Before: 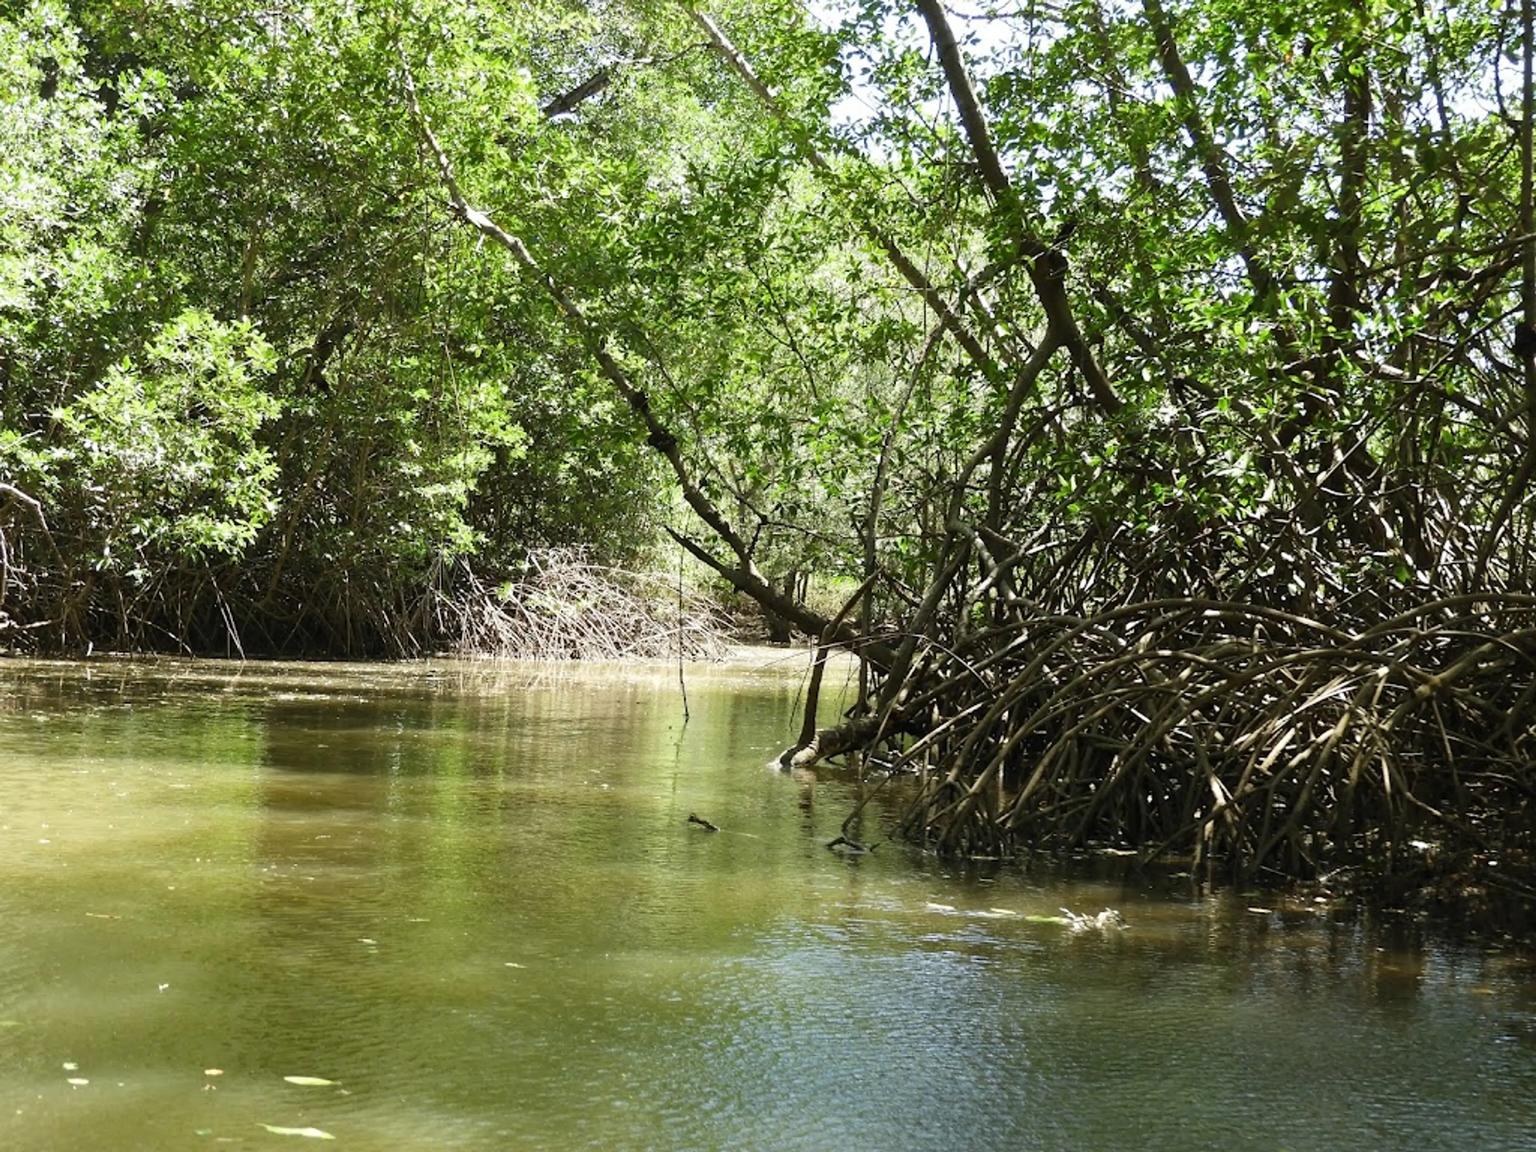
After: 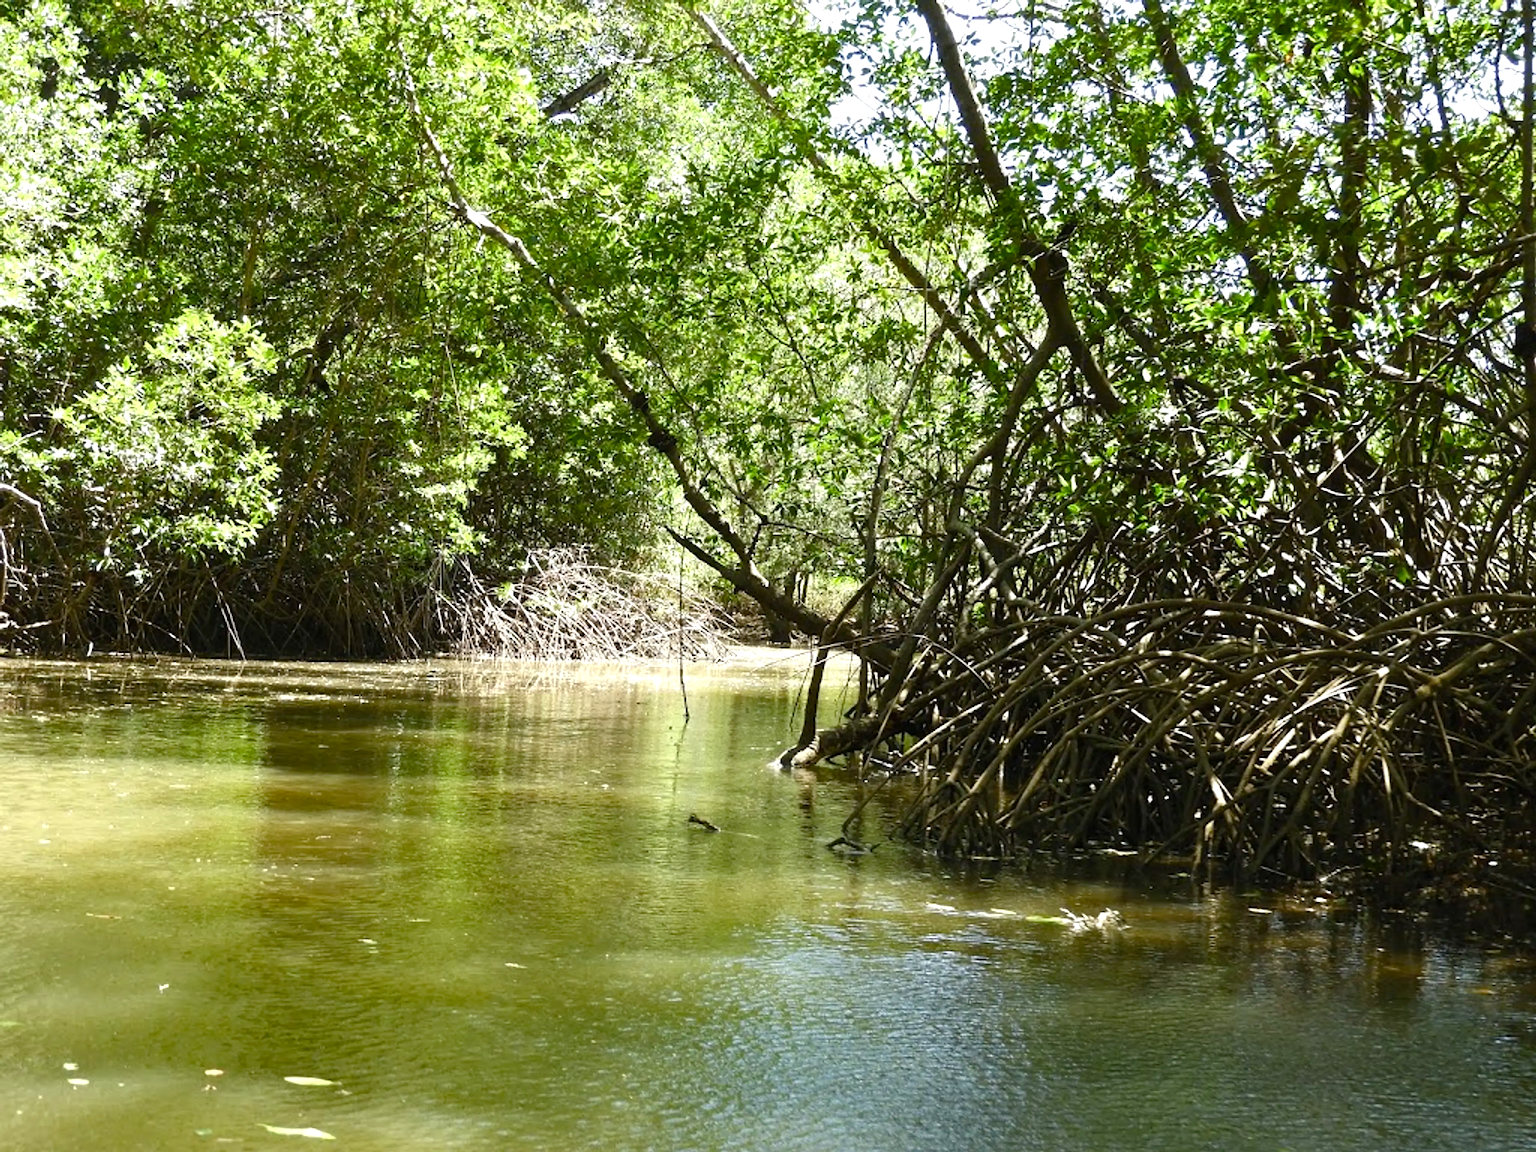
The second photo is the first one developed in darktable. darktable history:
sharpen: amount 0.204
color balance rgb: perceptual saturation grading › global saturation 20%, perceptual saturation grading › highlights -24.839%, perceptual saturation grading › shadows 25.47%, perceptual brilliance grading › global brilliance 2.183%, perceptual brilliance grading › highlights 7.353%, perceptual brilliance grading › shadows -3.703%
